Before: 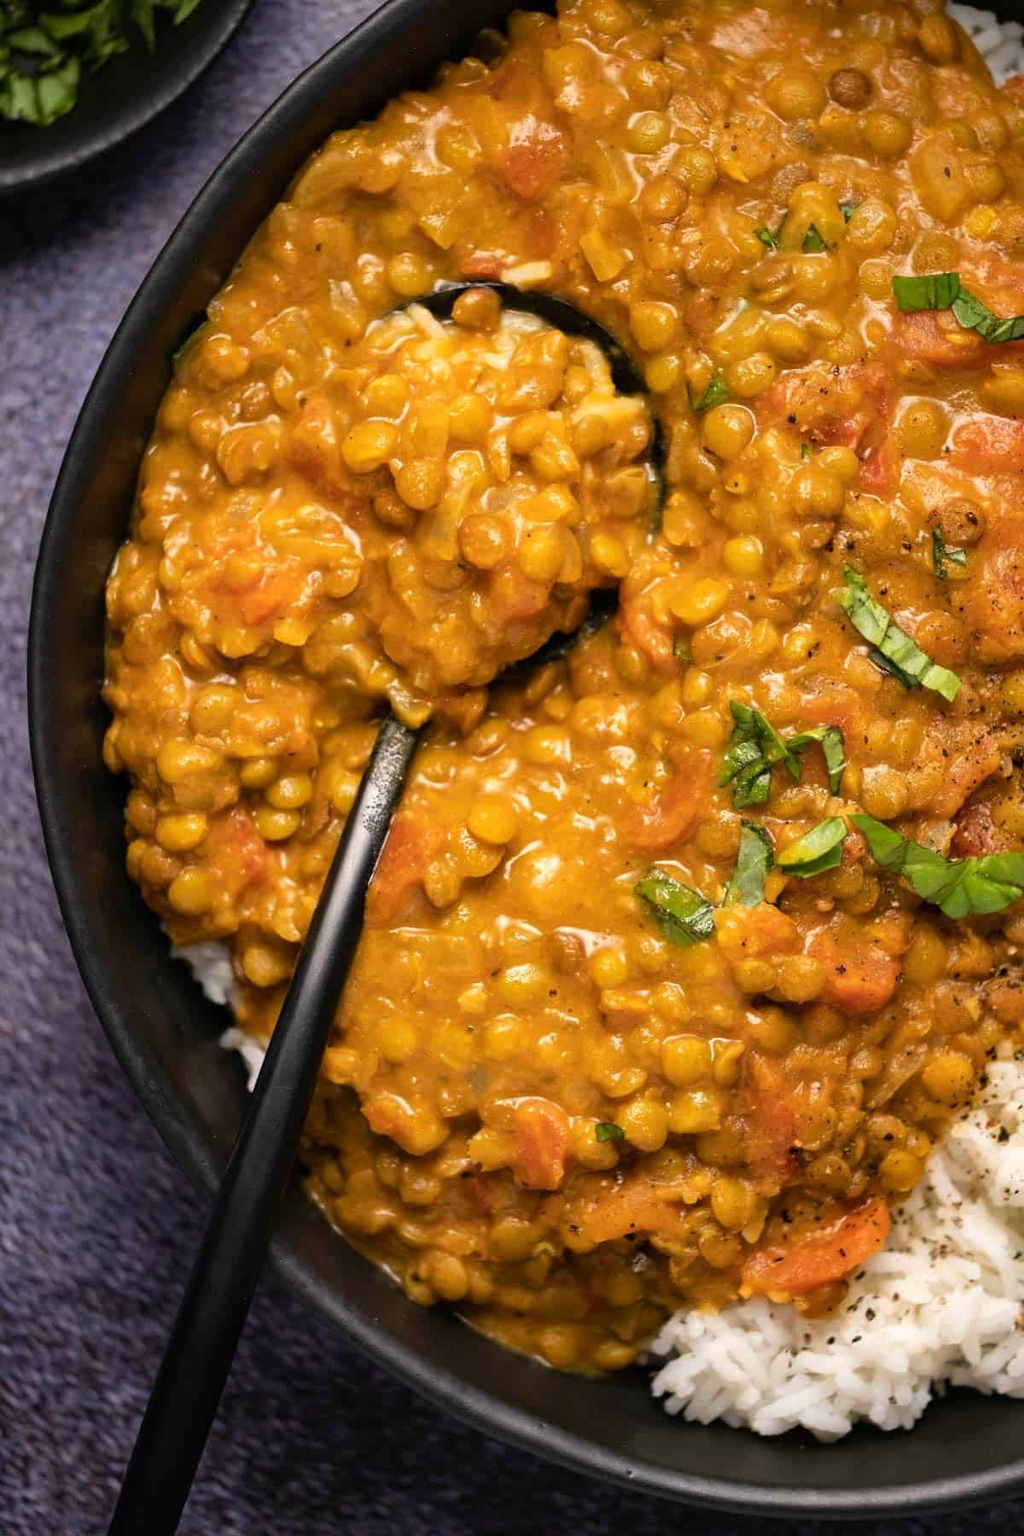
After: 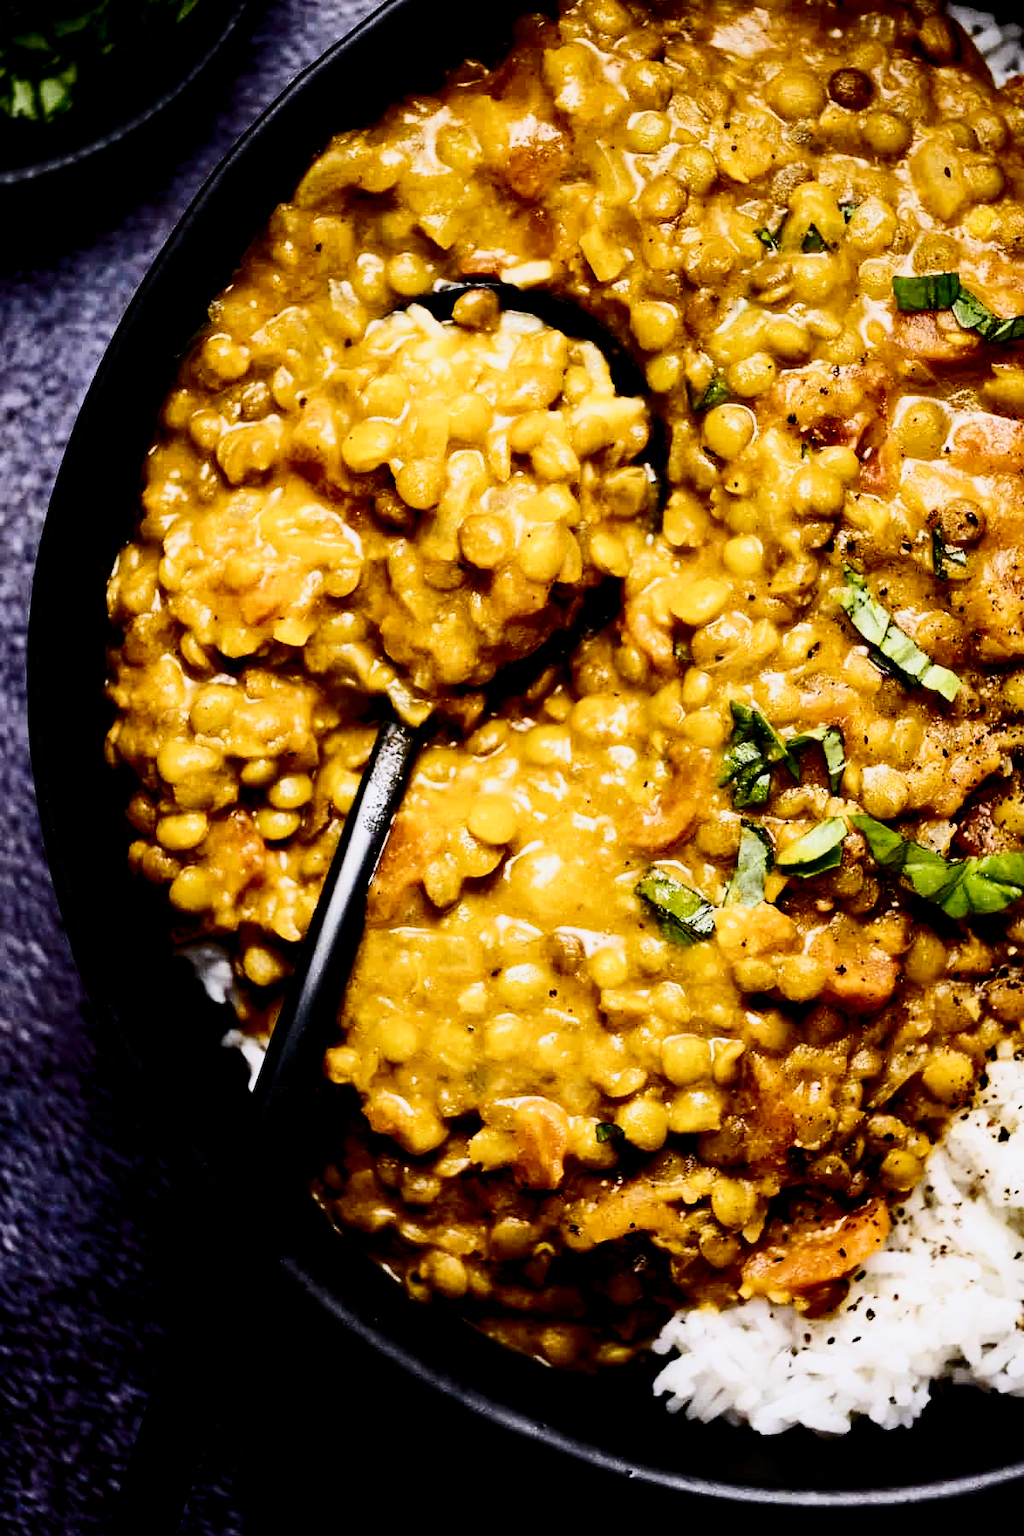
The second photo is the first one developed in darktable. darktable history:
white balance: red 0.967, blue 1.119, emerald 0.756
contrast brightness saturation: contrast 0.5, saturation -0.1
filmic rgb: black relative exposure -2.85 EV, white relative exposure 4.56 EV, hardness 1.77, contrast 1.25, preserve chrominance no, color science v5 (2021)
